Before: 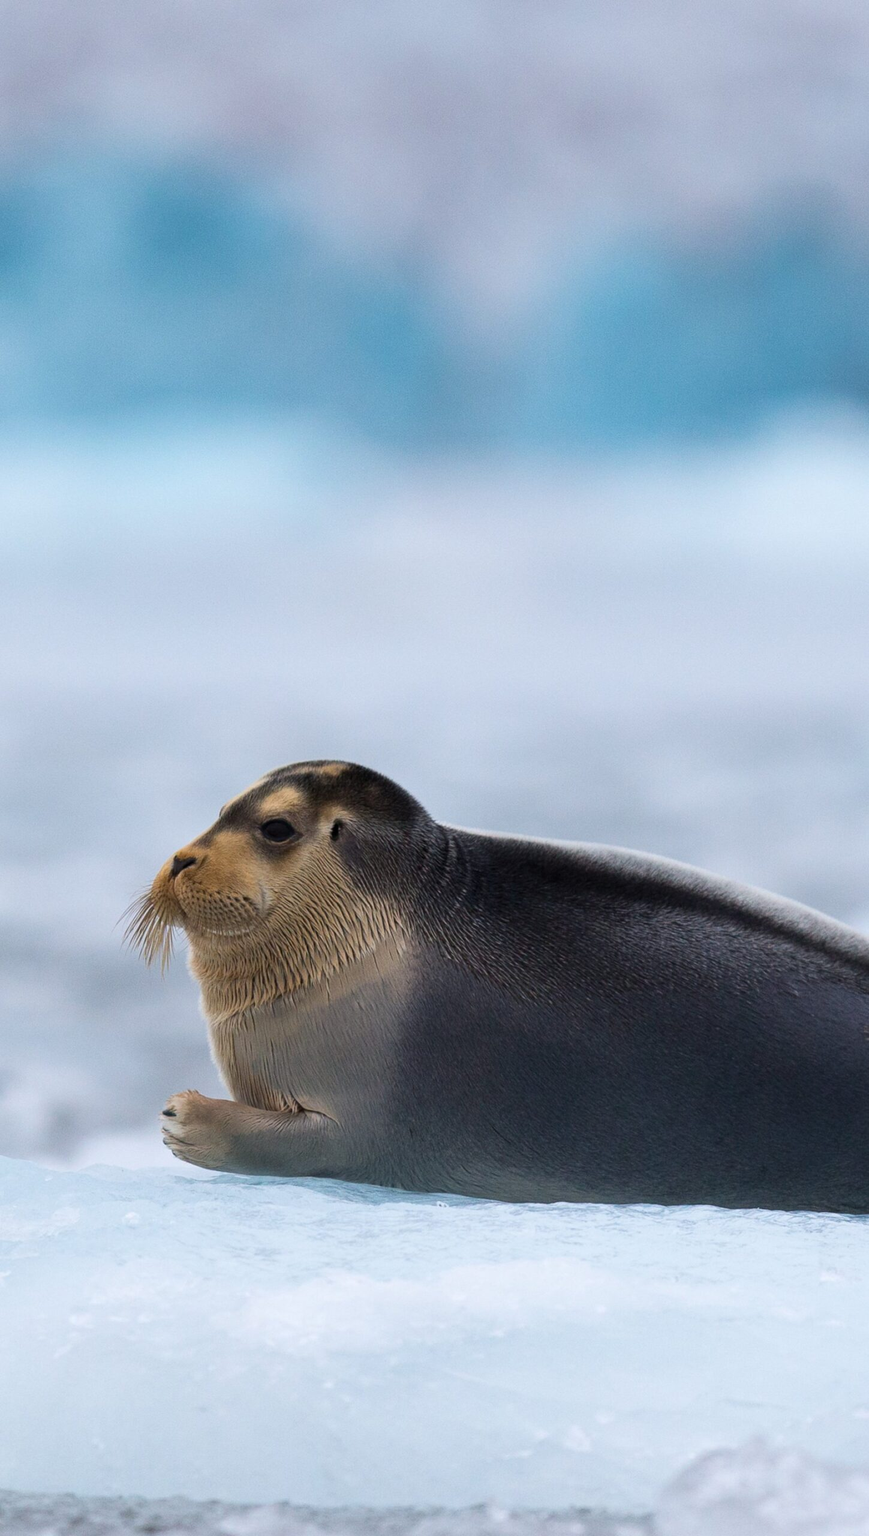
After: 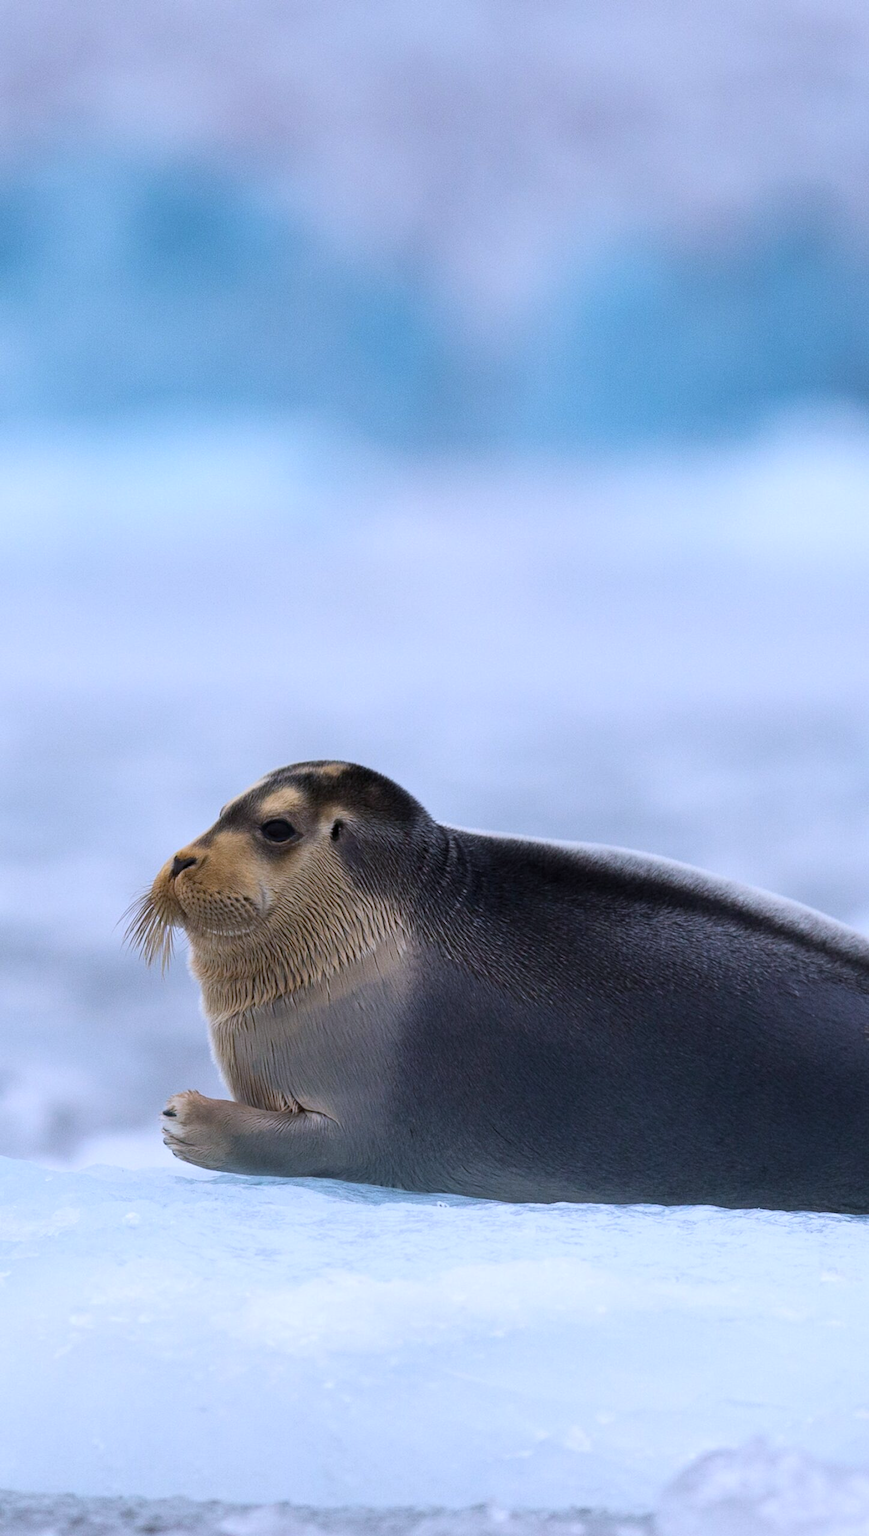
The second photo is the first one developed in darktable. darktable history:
white balance: red 0.967, blue 1.119, emerald 0.756
color balance rgb: linear chroma grading › shadows -3%, linear chroma grading › highlights -4%
